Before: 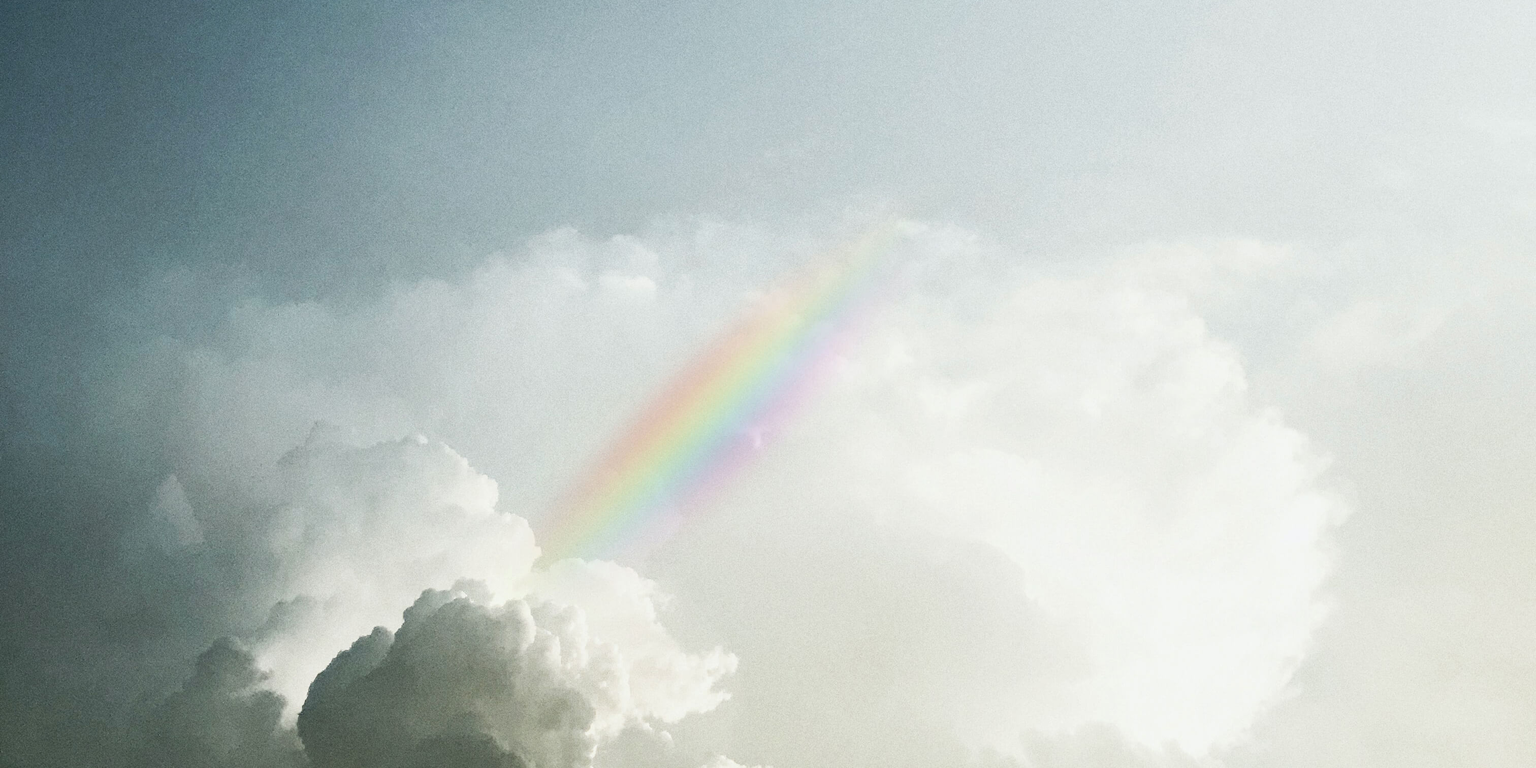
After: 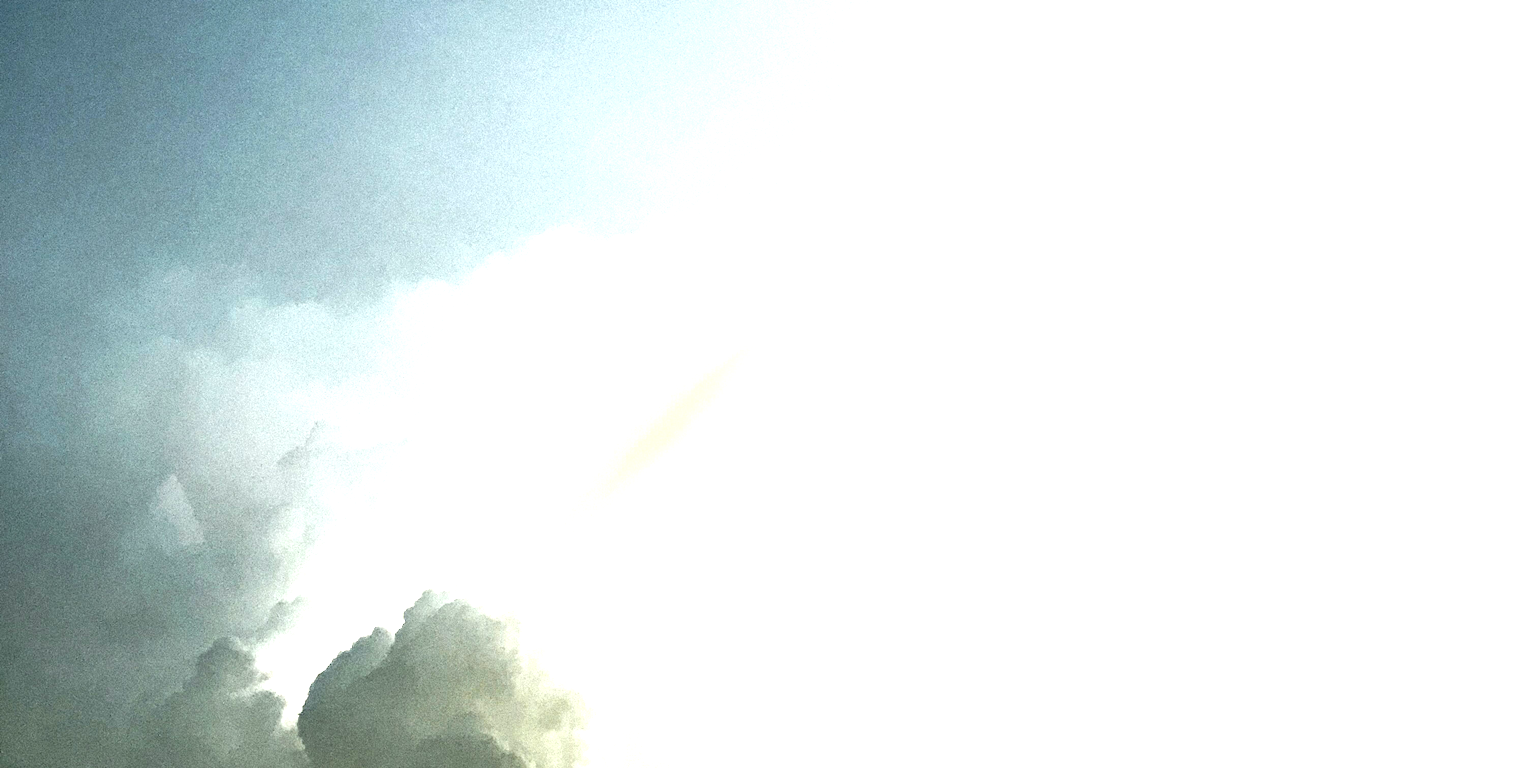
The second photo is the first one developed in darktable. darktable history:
levels: levels [0, 0.374, 0.749]
white balance: emerald 1
local contrast: highlights 100%, shadows 100%, detail 120%, midtone range 0.2
color zones: curves: ch0 [(0.224, 0.526) (0.75, 0.5)]; ch1 [(0.055, 0.526) (0.224, 0.761) (0.377, 0.526) (0.75, 0.5)]
